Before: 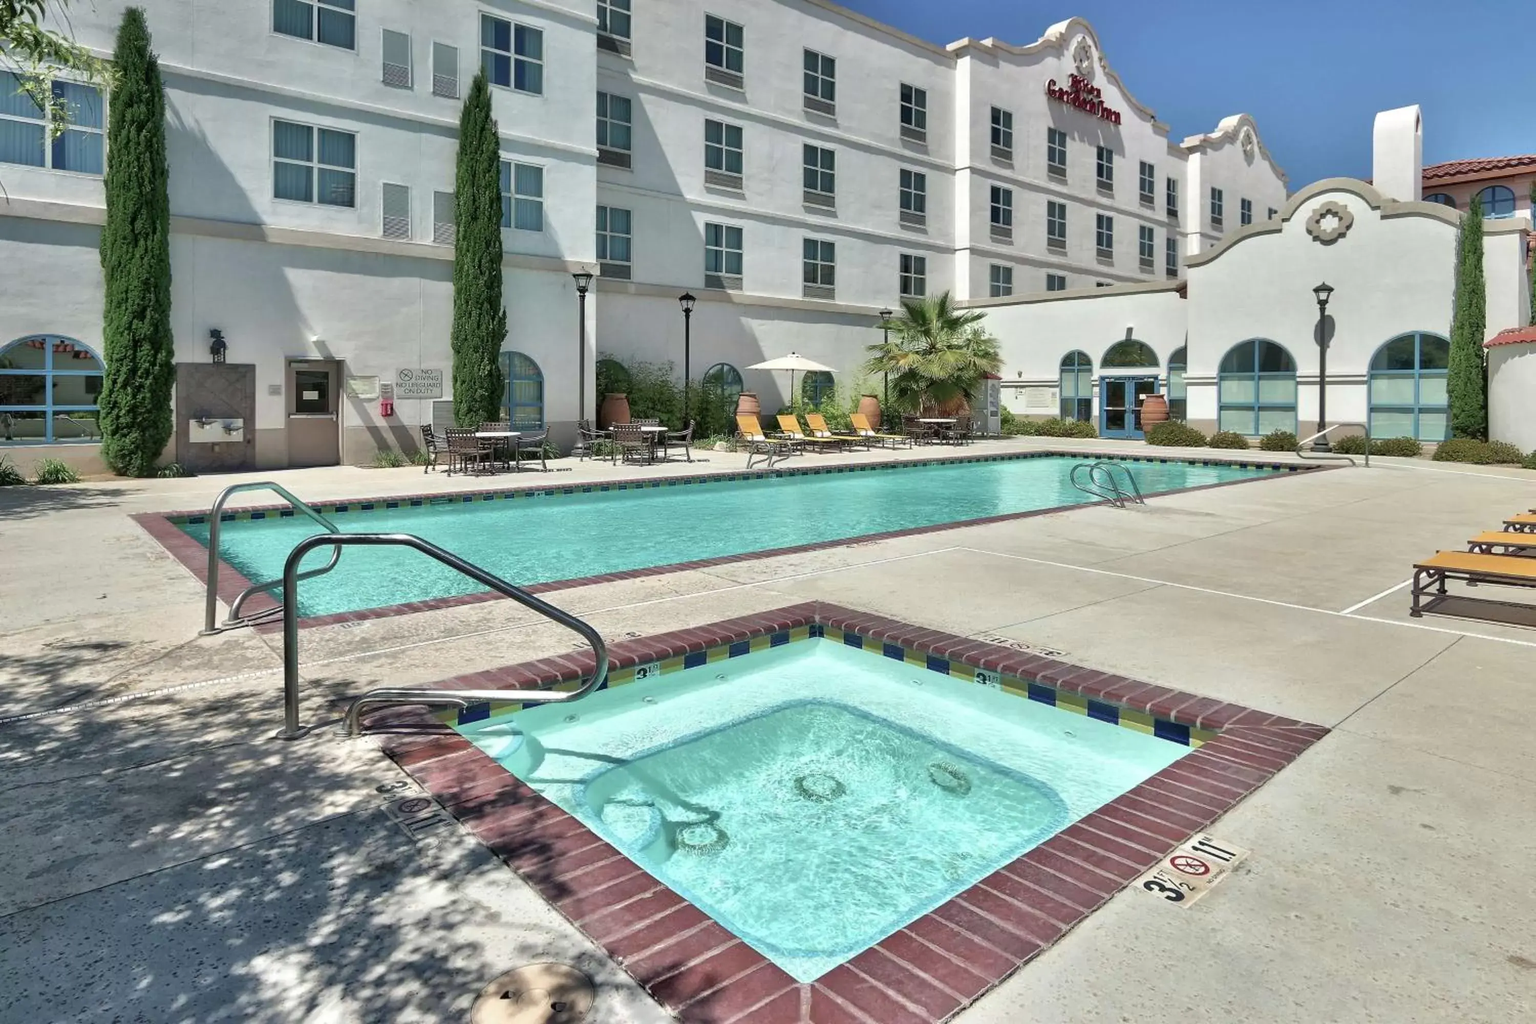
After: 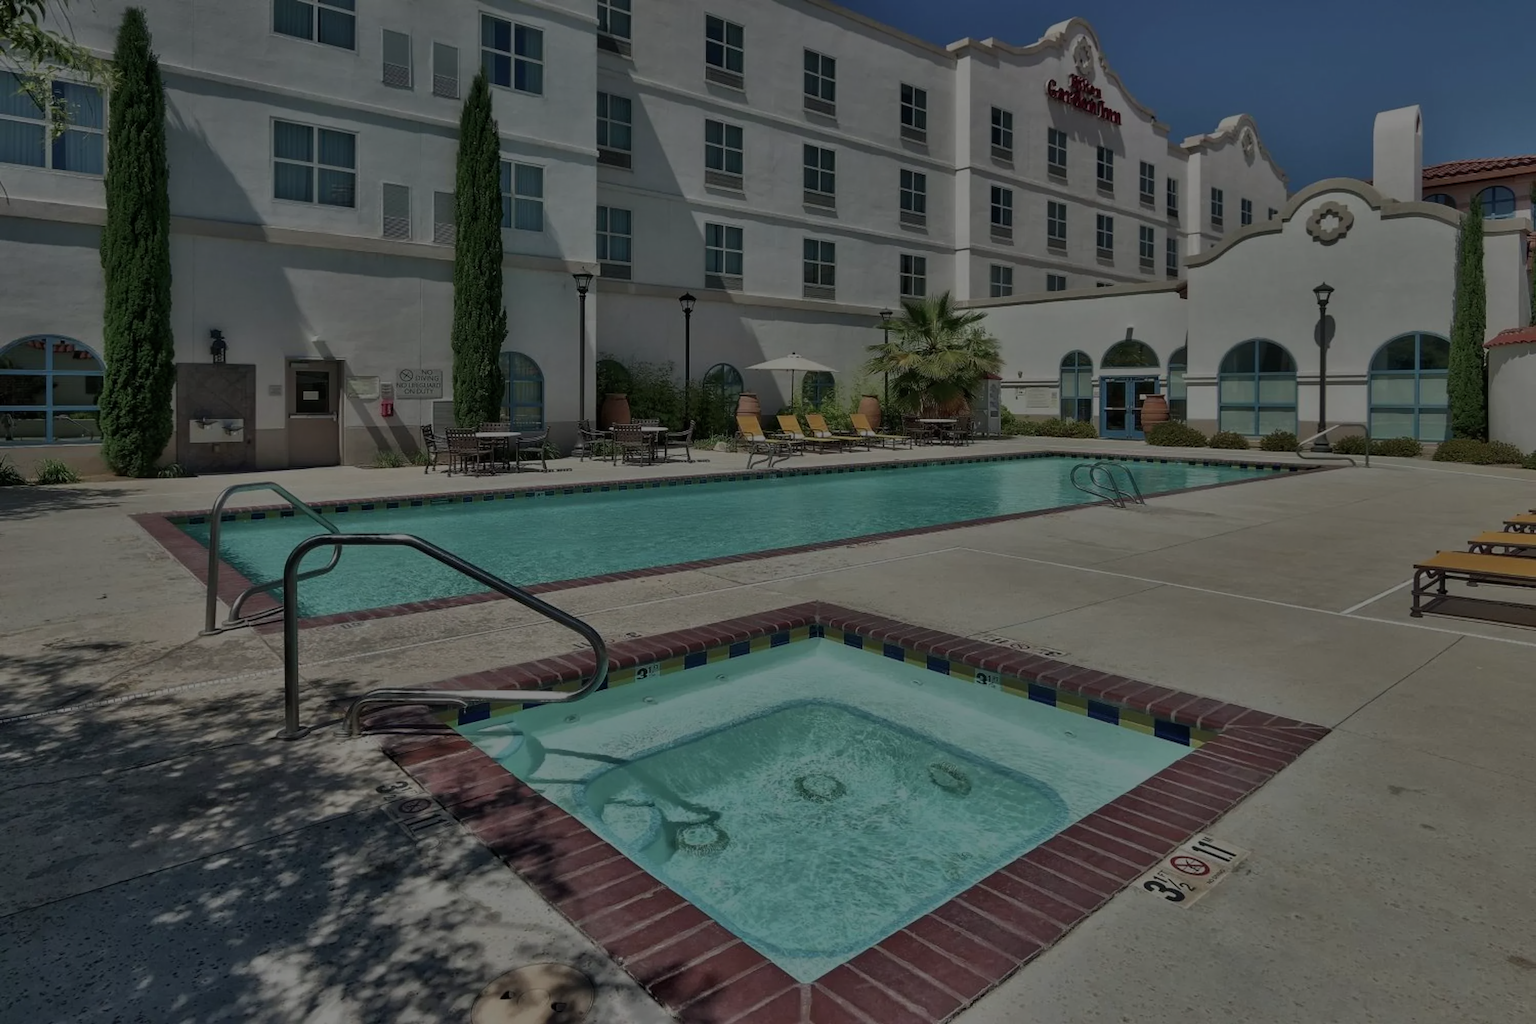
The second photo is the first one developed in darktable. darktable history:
exposure: exposure -2.032 EV, compensate highlight preservation false
